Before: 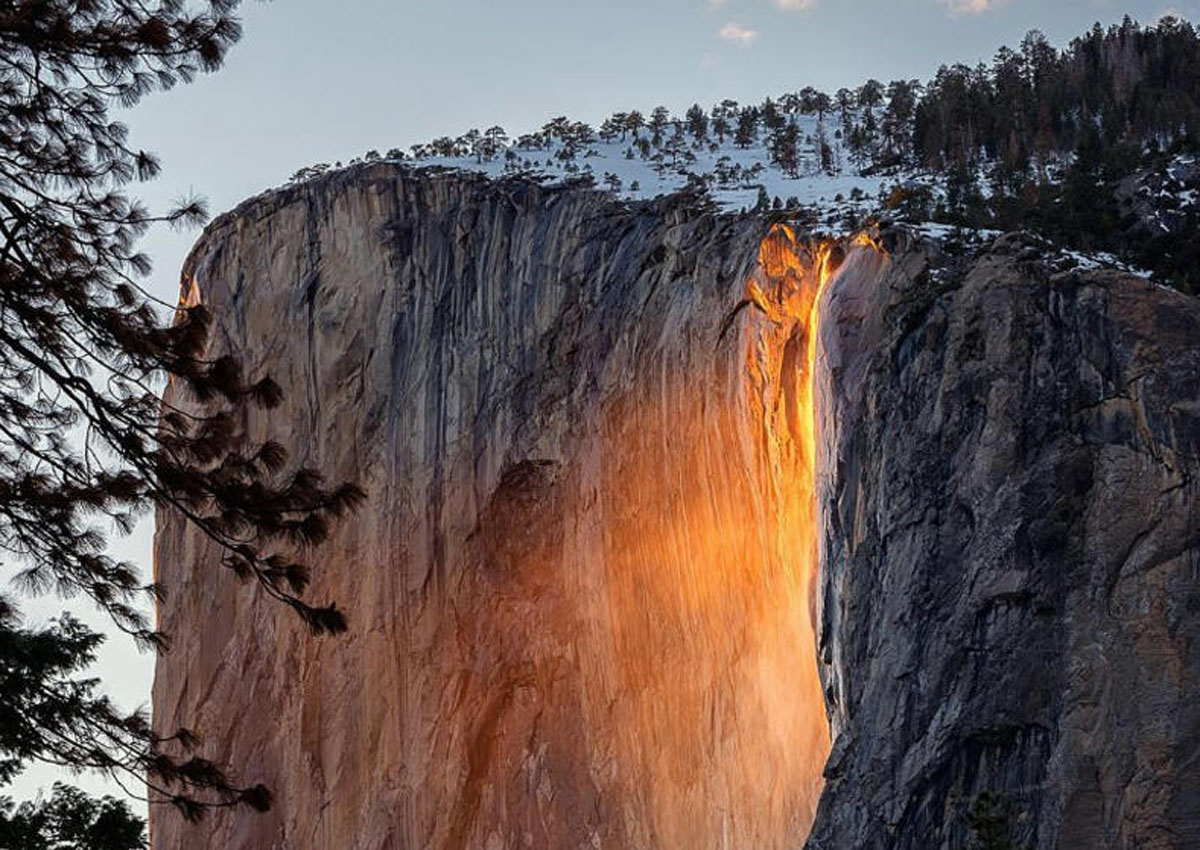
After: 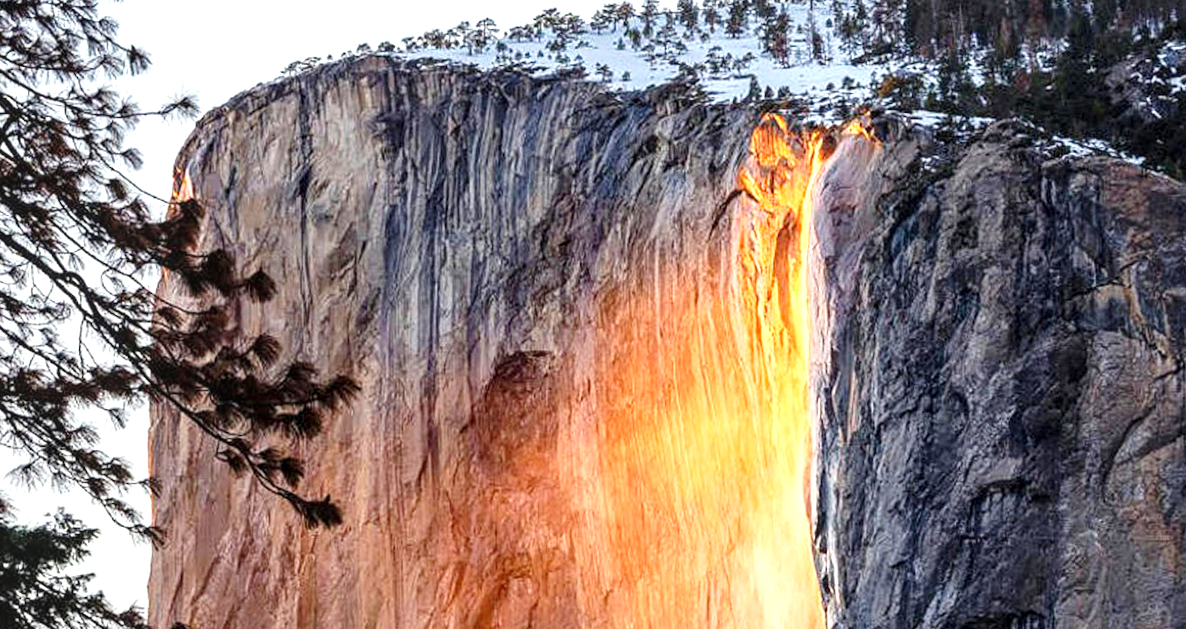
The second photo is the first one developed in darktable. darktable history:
crop and rotate: top 12.5%, bottom 12.5%
rotate and perspective: rotation -0.45°, automatic cropping original format, crop left 0.008, crop right 0.992, crop top 0.012, crop bottom 0.988
local contrast: on, module defaults
exposure: exposure 1.137 EV, compensate highlight preservation false
tone curve: curves: ch0 [(0, 0) (0.003, 0.019) (0.011, 0.019) (0.025, 0.026) (0.044, 0.043) (0.069, 0.066) (0.1, 0.095) (0.136, 0.133) (0.177, 0.181) (0.224, 0.233) (0.277, 0.302) (0.335, 0.375) (0.399, 0.452) (0.468, 0.532) (0.543, 0.609) (0.623, 0.695) (0.709, 0.775) (0.801, 0.865) (0.898, 0.932) (1, 1)], preserve colors none
